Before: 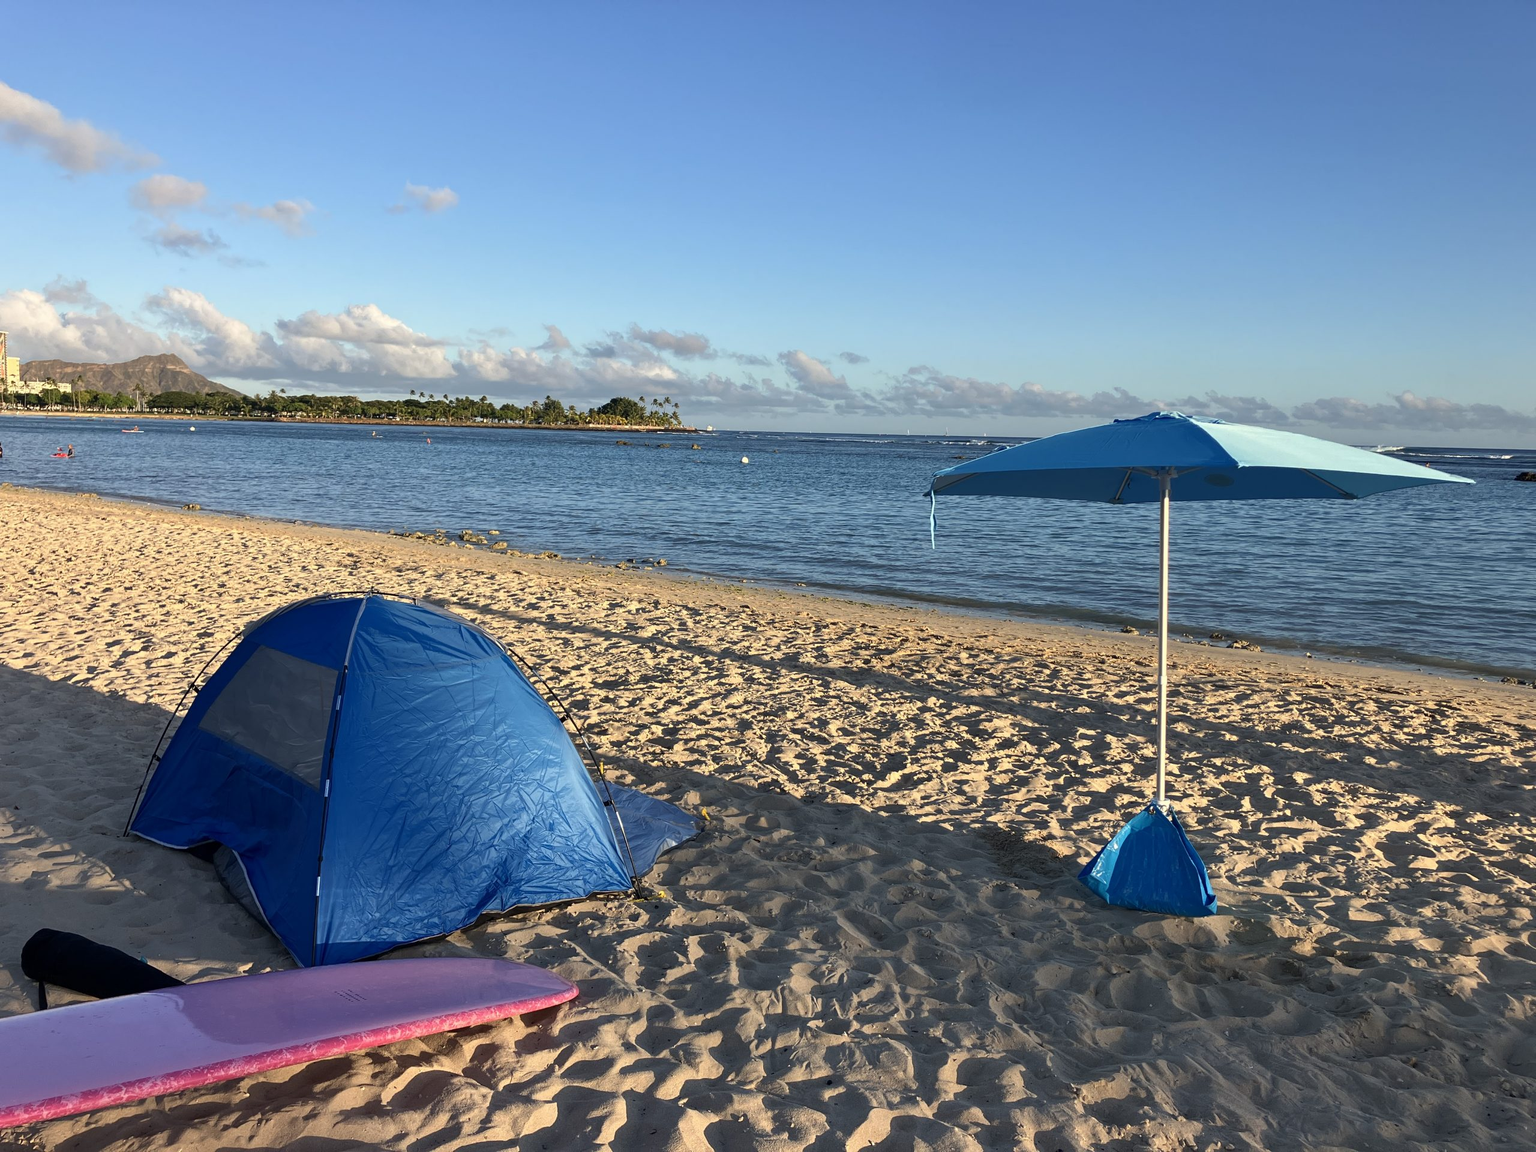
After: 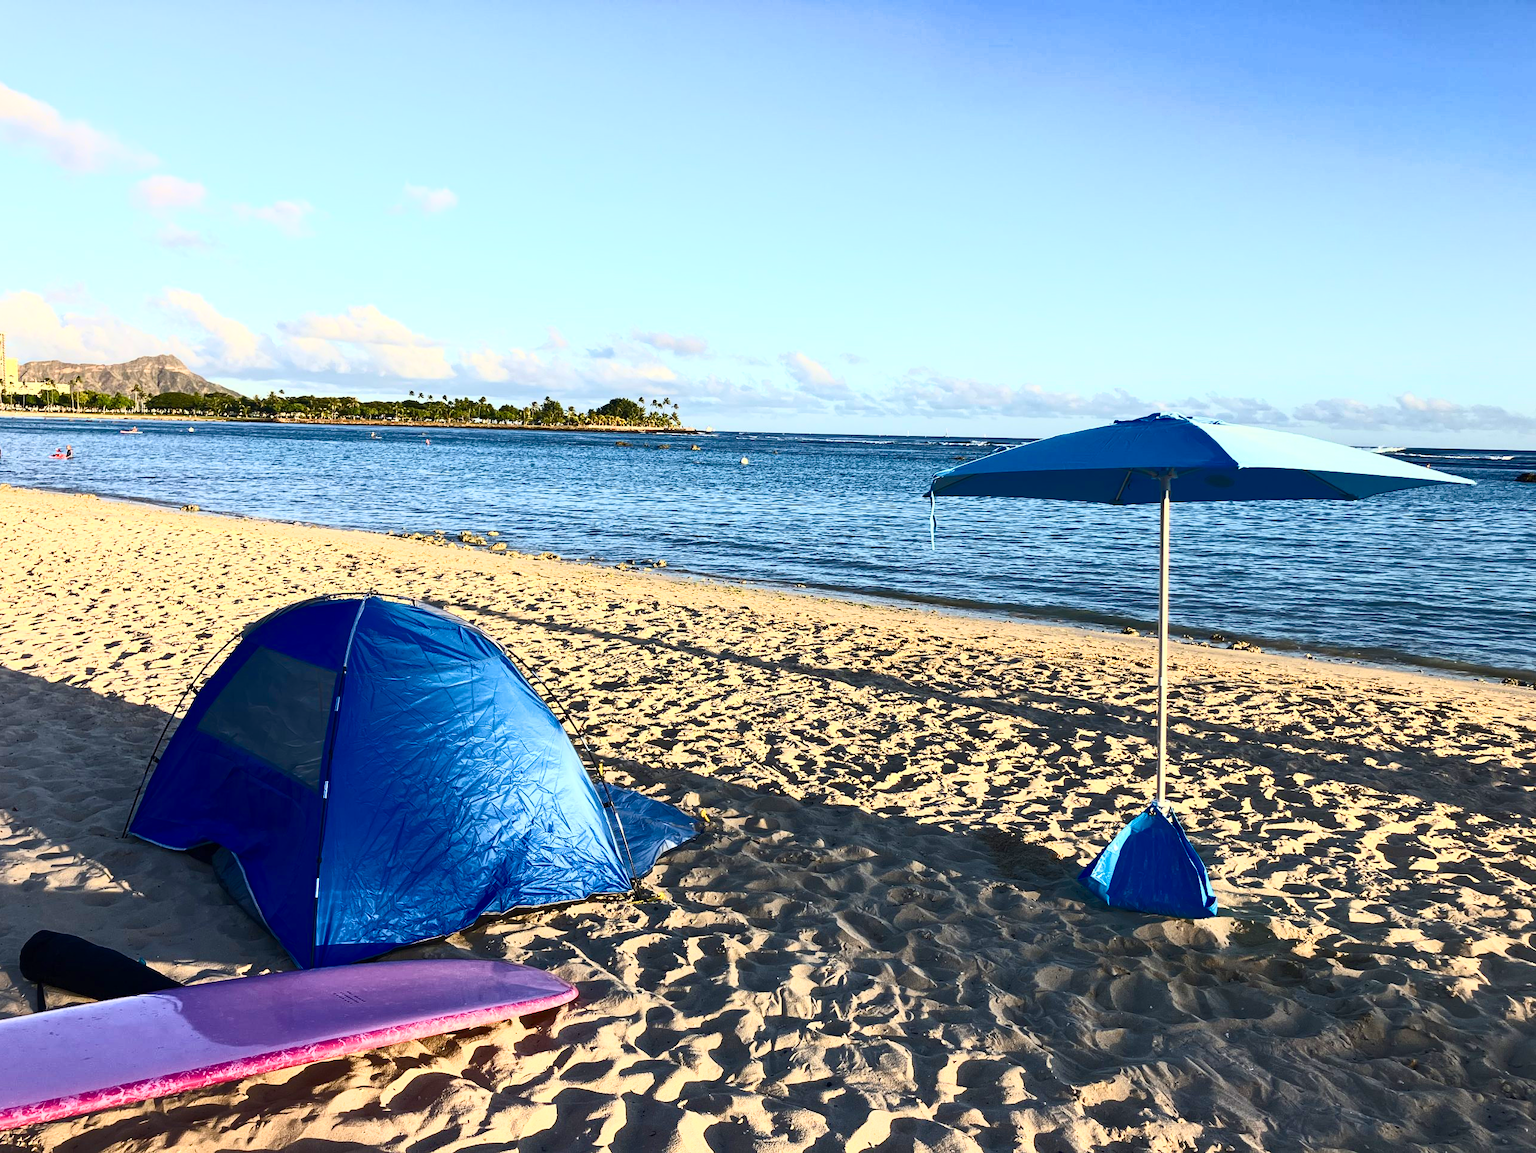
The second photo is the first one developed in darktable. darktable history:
contrast brightness saturation: contrast 0.62, brightness 0.34, saturation 0.14
crop and rotate: left 0.126%
velvia: strength 32%, mid-tones bias 0.2
